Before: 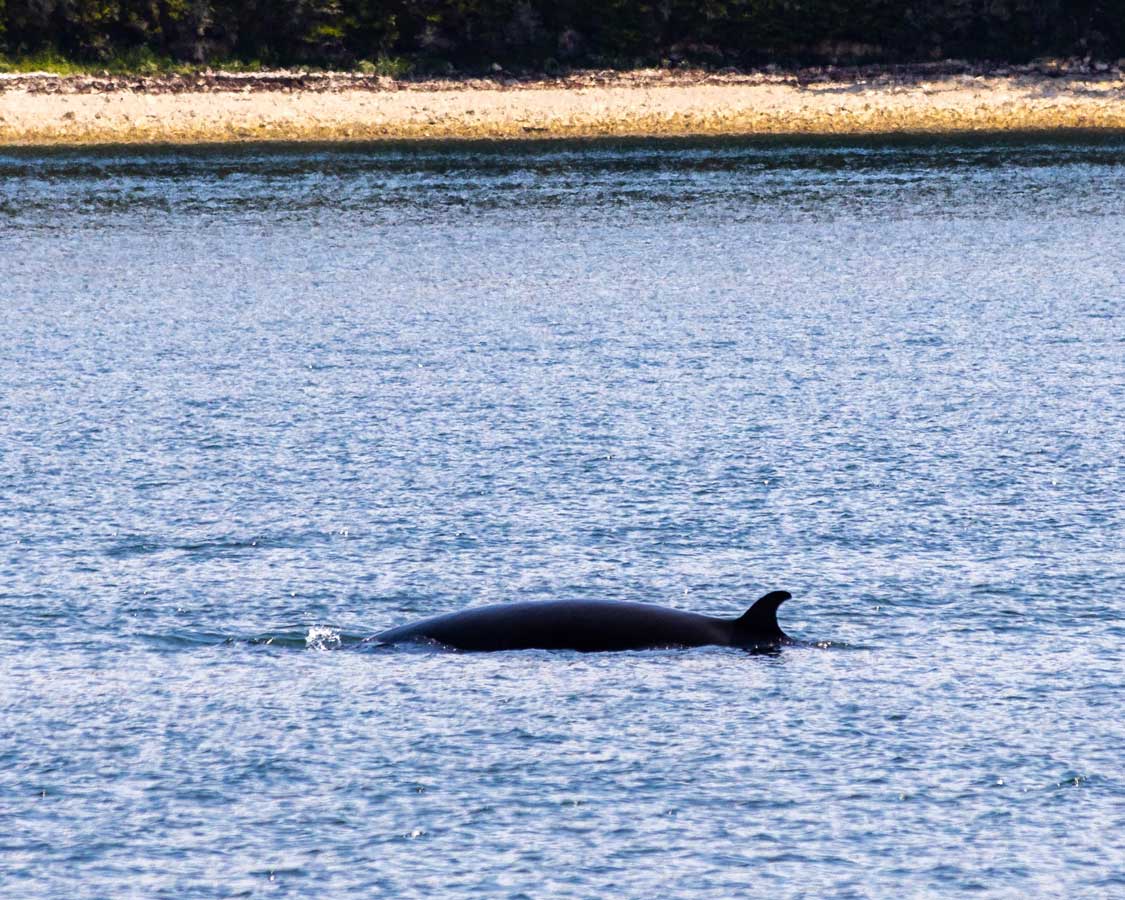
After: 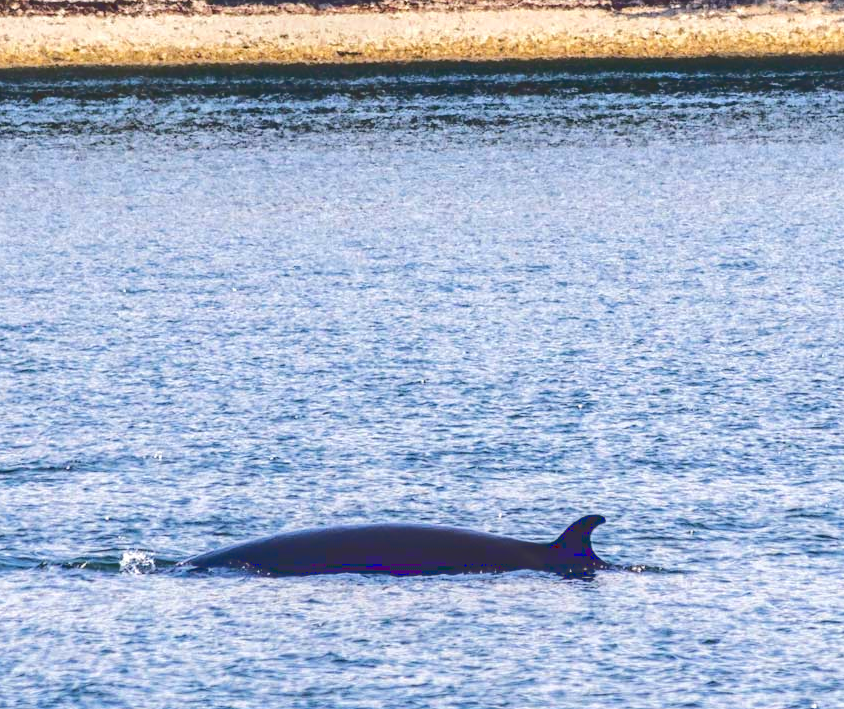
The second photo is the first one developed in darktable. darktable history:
crop: left 16.614%, top 8.539%, right 8.277%, bottom 12.683%
base curve: curves: ch0 [(0, 0.024) (0.055, 0.065) (0.121, 0.166) (0.236, 0.319) (0.693, 0.726) (1, 1)]
local contrast: on, module defaults
